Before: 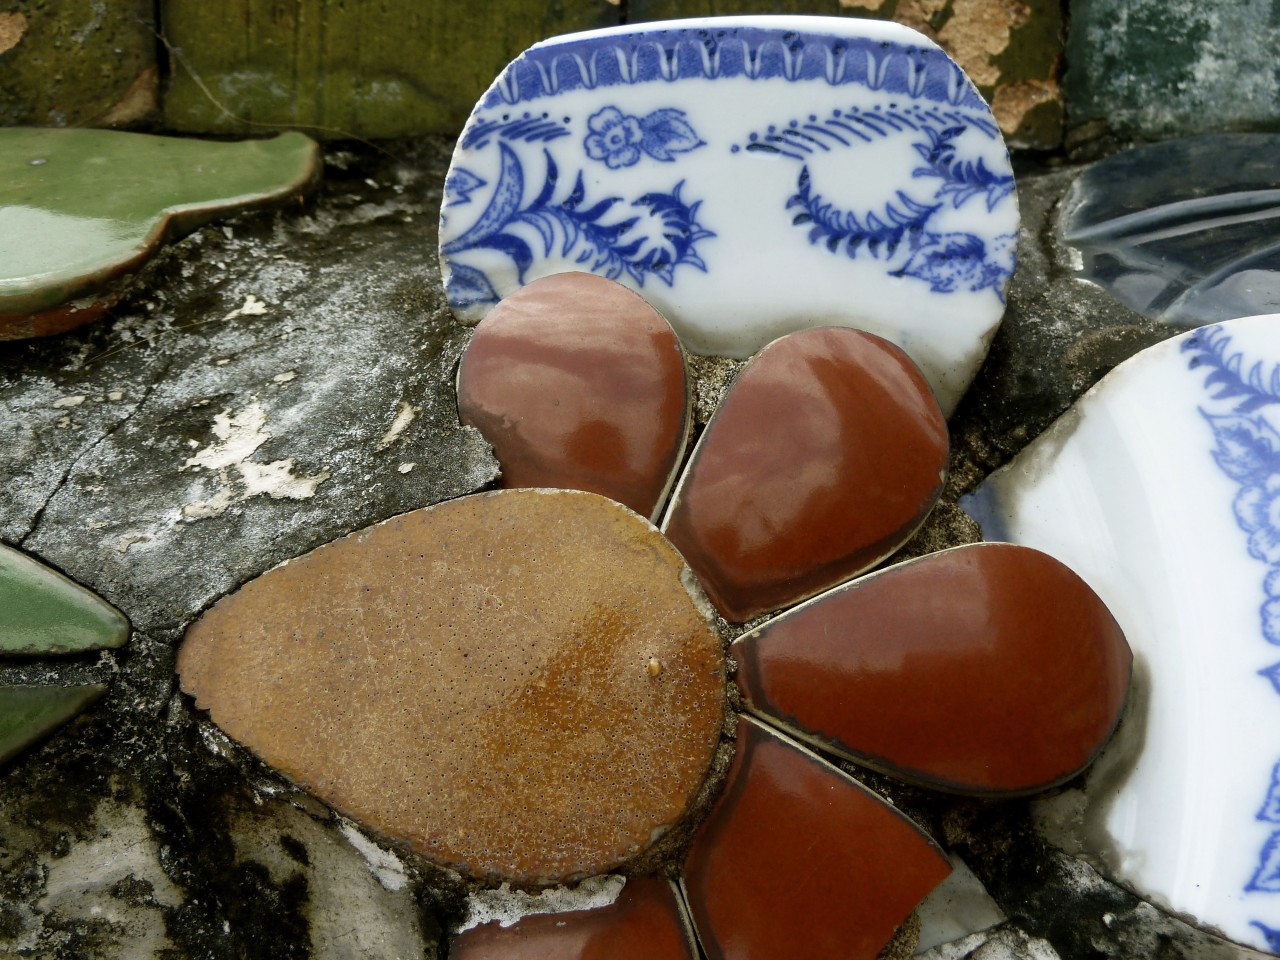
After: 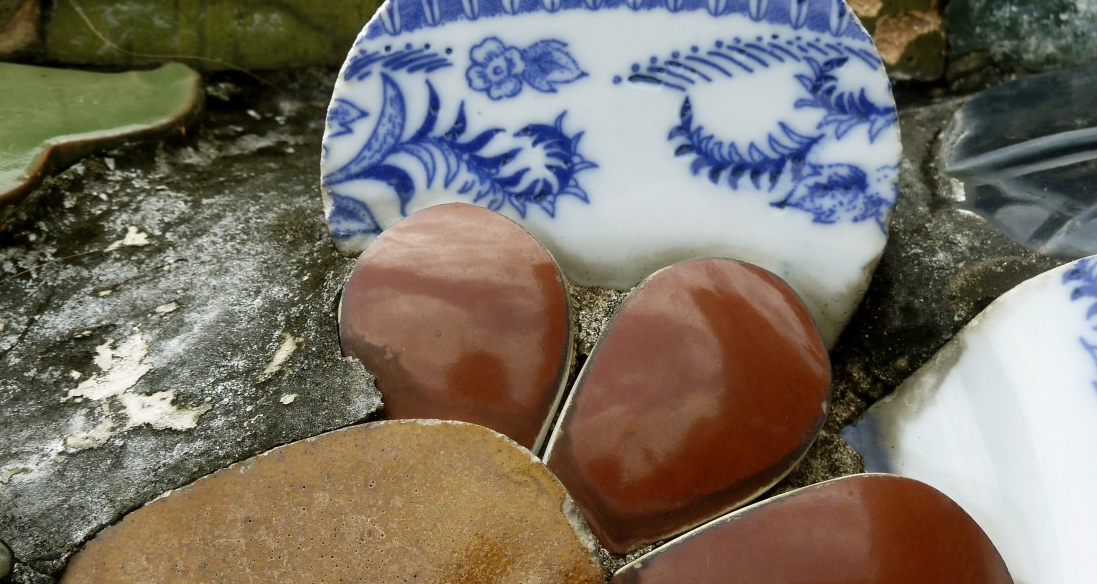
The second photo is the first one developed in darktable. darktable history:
crop and rotate: left 9.252%, top 7.268%, right 5.019%, bottom 31.867%
